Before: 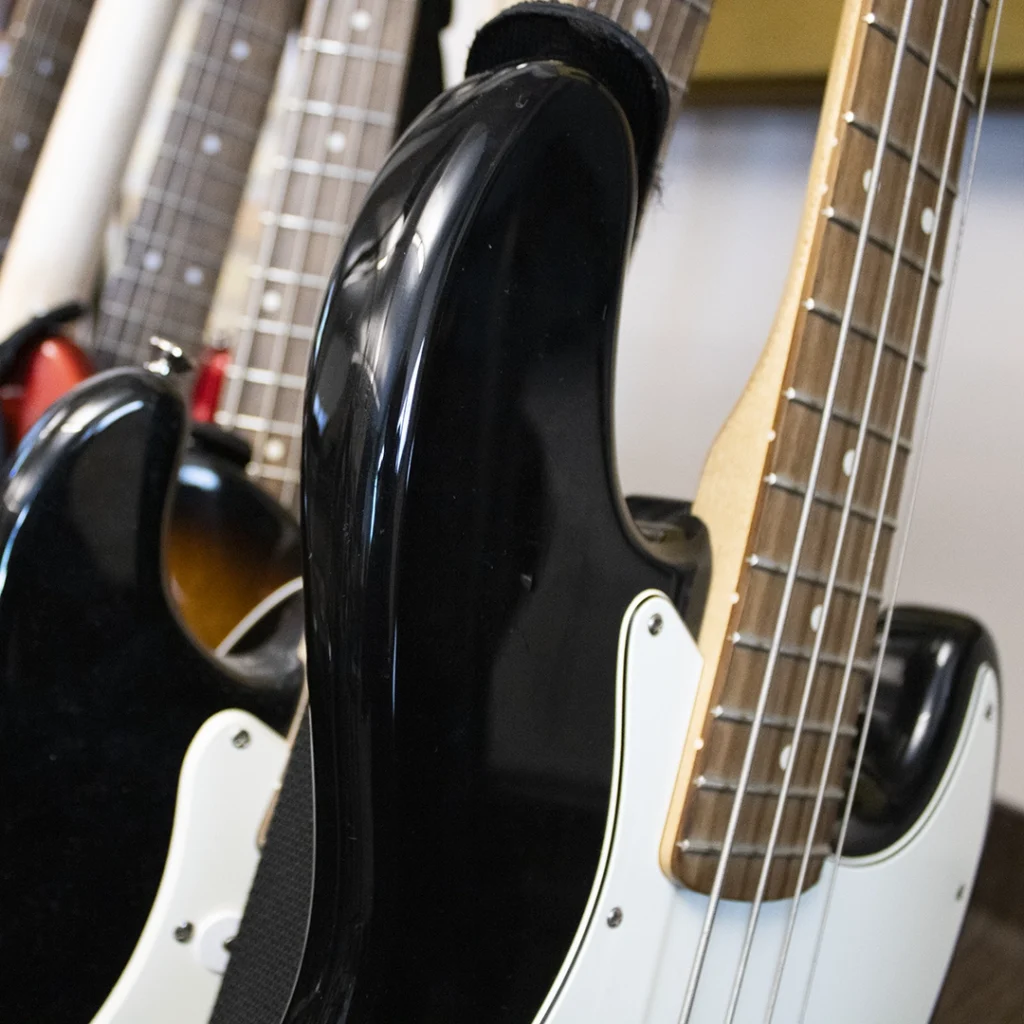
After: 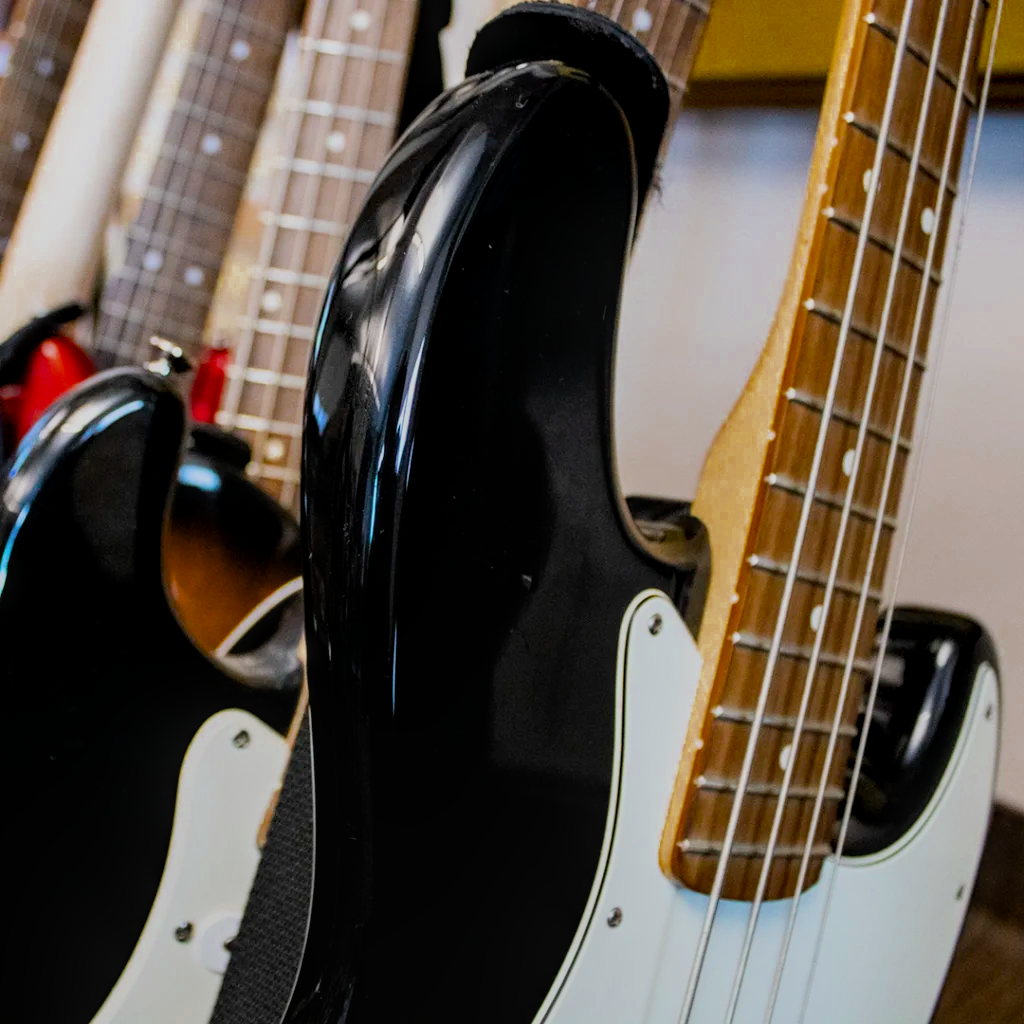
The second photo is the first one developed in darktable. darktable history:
filmic rgb: black relative exposure -7.65 EV, white relative exposure 4.56 EV, hardness 3.61, color science v6 (2022)
tone equalizer: on, module defaults
local contrast: detail 130%
color balance rgb: linear chroma grading › global chroma 15%, perceptual saturation grading › global saturation 30%
color zones: curves: ch0 [(0.11, 0.396) (0.195, 0.36) (0.25, 0.5) (0.303, 0.412) (0.357, 0.544) (0.75, 0.5) (0.967, 0.328)]; ch1 [(0, 0.468) (0.112, 0.512) (0.202, 0.6) (0.25, 0.5) (0.307, 0.352) (0.357, 0.544) (0.75, 0.5) (0.963, 0.524)]
